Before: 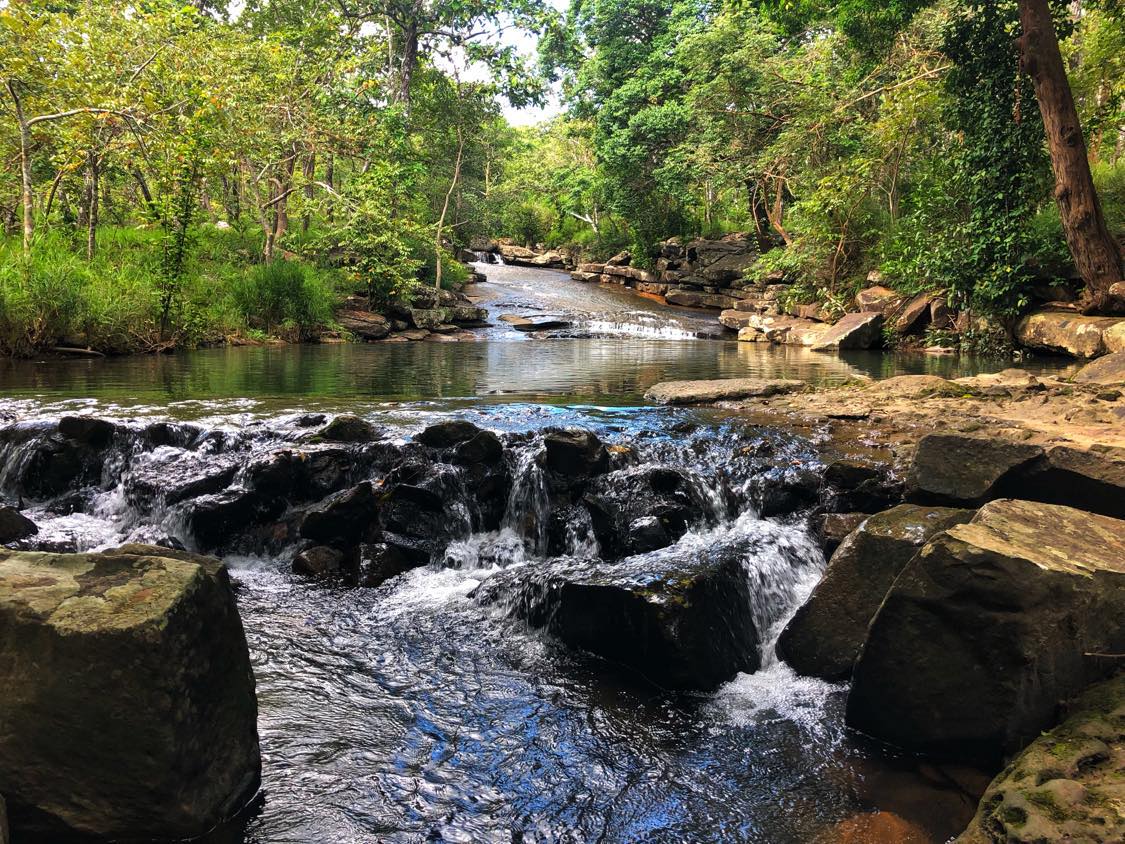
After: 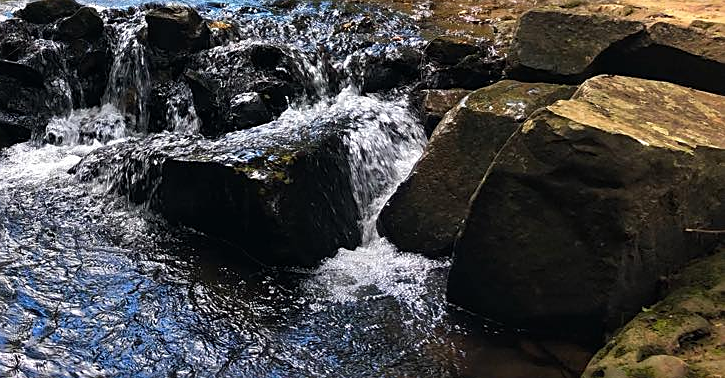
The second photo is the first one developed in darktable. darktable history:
sharpen: on, module defaults
crop and rotate: left 35.509%, top 50.238%, bottom 4.934%
